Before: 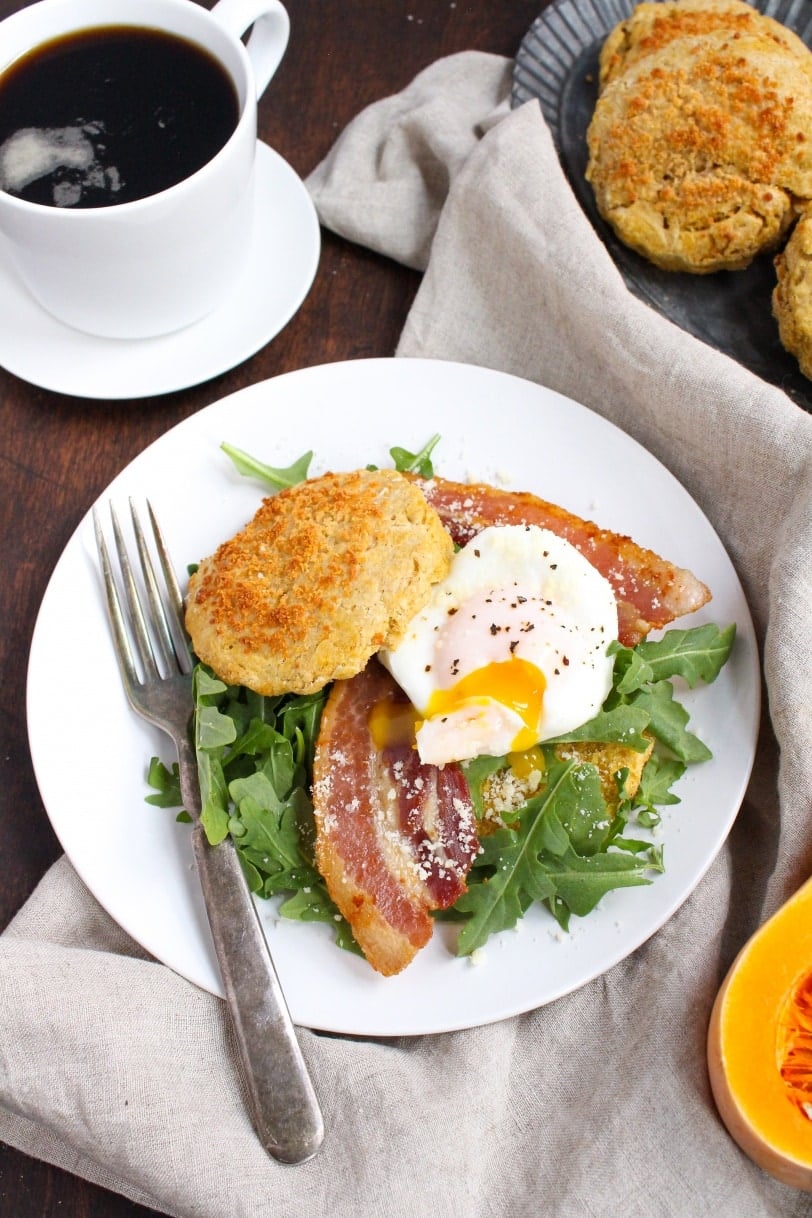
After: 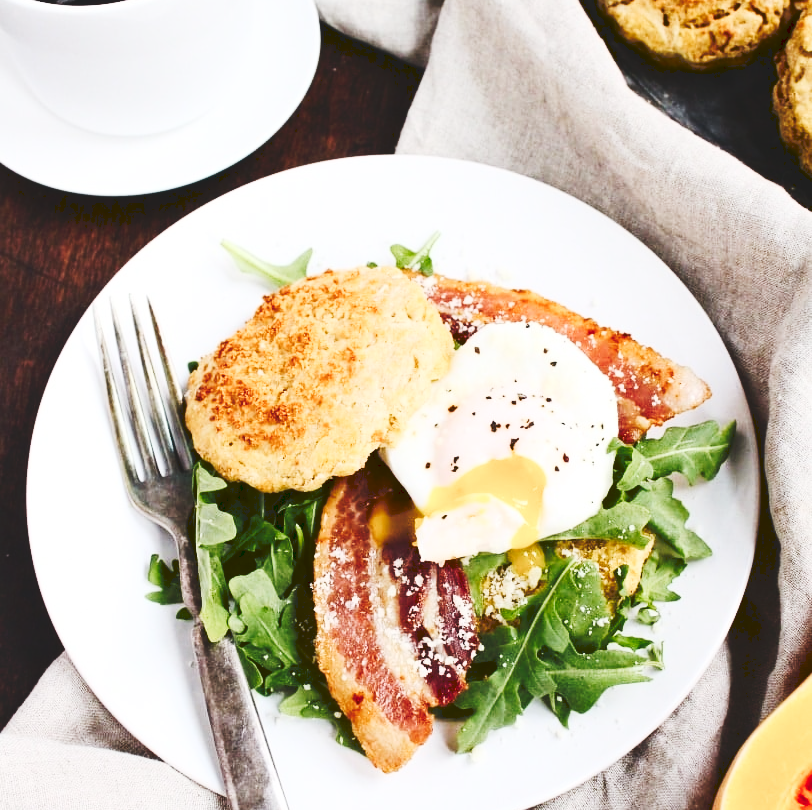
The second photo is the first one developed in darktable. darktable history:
color balance rgb: perceptual saturation grading › global saturation 0.753%, perceptual saturation grading › highlights -32.576%, perceptual saturation grading › mid-tones 5.745%, perceptual saturation grading › shadows 17.688%, global vibrance 18.263%
contrast brightness saturation: contrast 0.28
crop: top 16.707%, bottom 16.778%
tone curve: curves: ch0 [(0, 0) (0.003, 0.117) (0.011, 0.118) (0.025, 0.123) (0.044, 0.13) (0.069, 0.137) (0.1, 0.149) (0.136, 0.157) (0.177, 0.184) (0.224, 0.217) (0.277, 0.257) (0.335, 0.324) (0.399, 0.406) (0.468, 0.511) (0.543, 0.609) (0.623, 0.712) (0.709, 0.8) (0.801, 0.877) (0.898, 0.938) (1, 1)], preserve colors none
